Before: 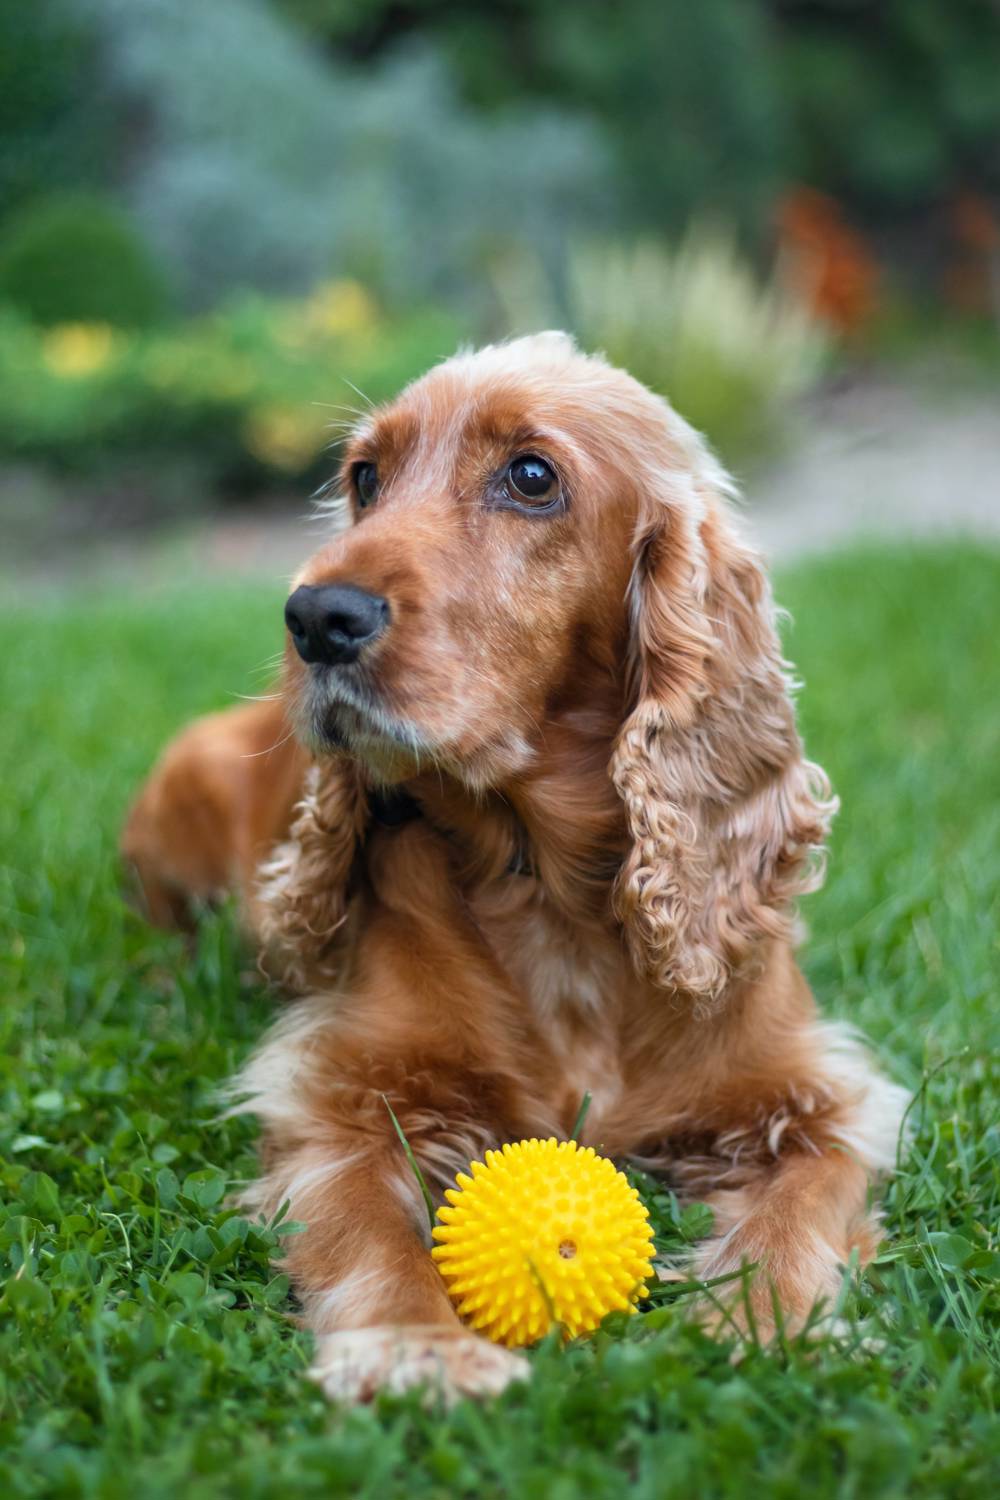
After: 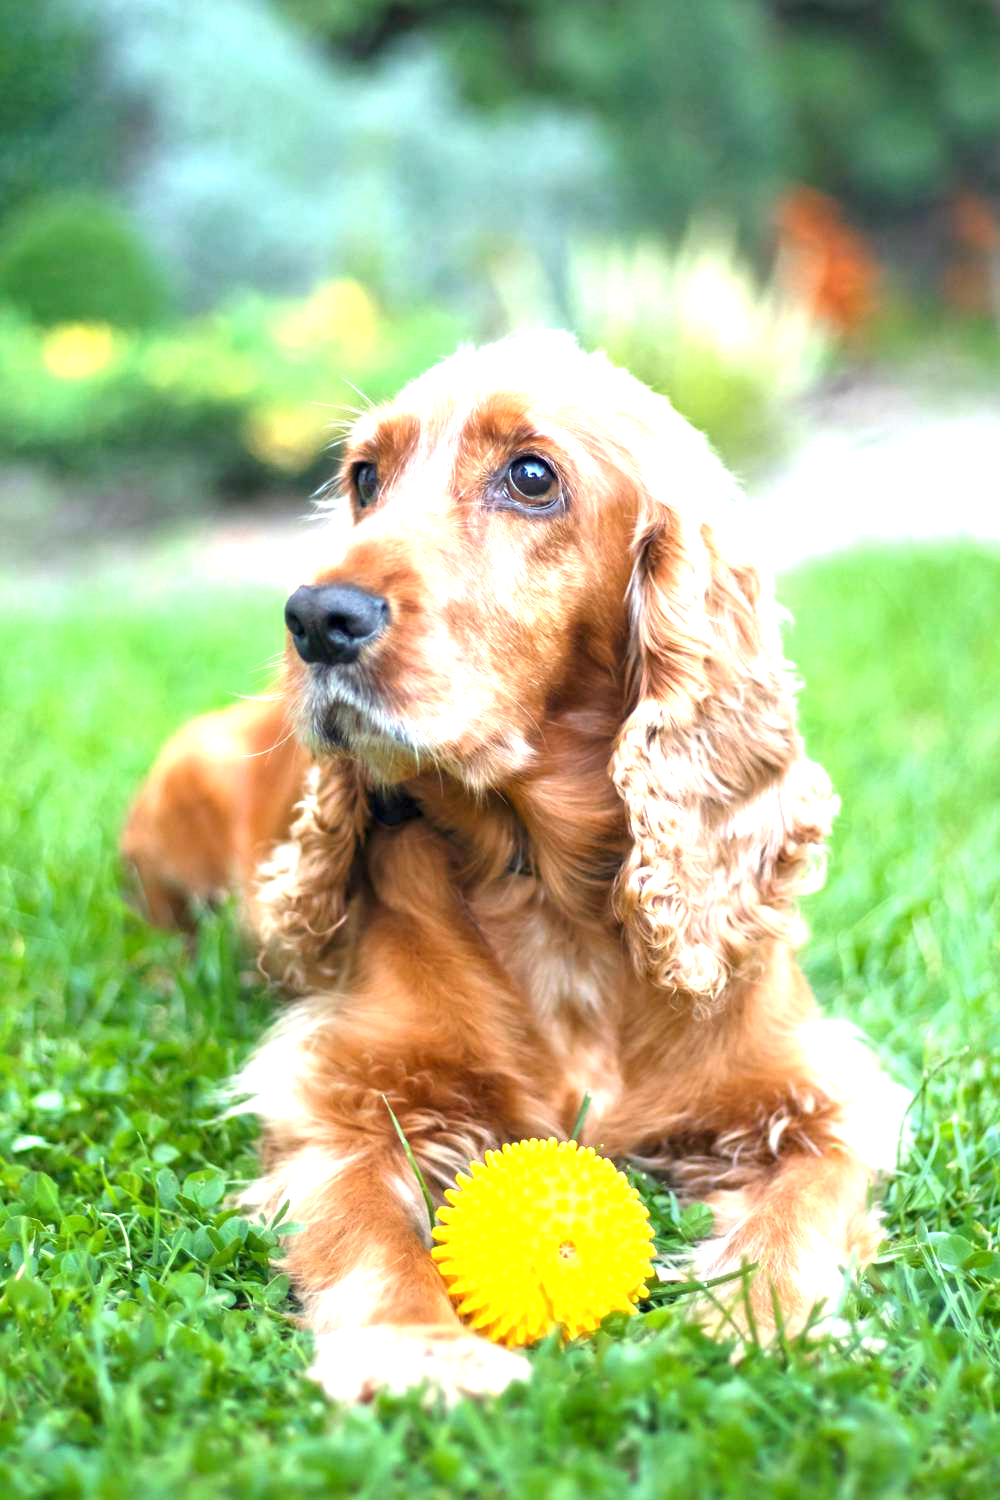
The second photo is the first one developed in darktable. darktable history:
exposure: black level correction 0.001, exposure 1.637 EV, compensate exposure bias true, compensate highlight preservation false
